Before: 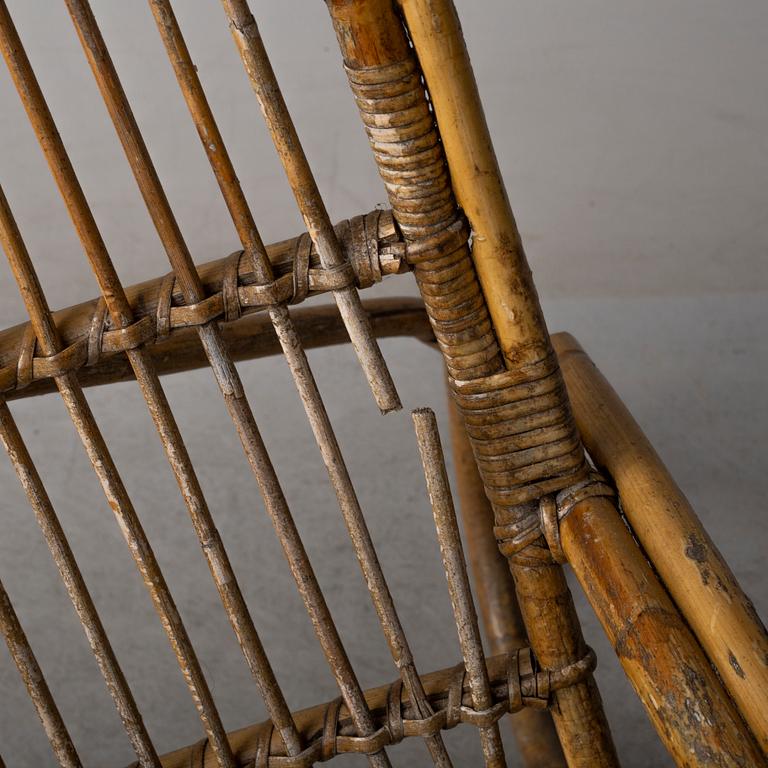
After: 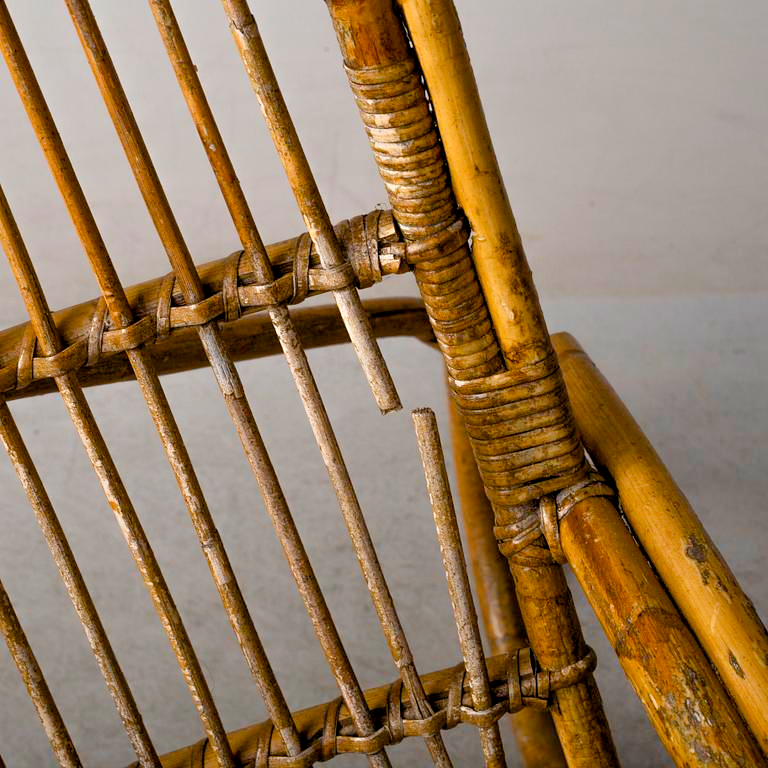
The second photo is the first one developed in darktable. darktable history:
contrast brightness saturation: contrast 0.07
exposure: black level correction 0, exposure 0.5 EV, compensate exposure bias true, compensate highlight preservation false
tone equalizer: on, module defaults
color balance rgb: global offset › luminance -0.477%, perceptual saturation grading › global saturation 20%, perceptual saturation grading › highlights -24.878%, perceptual saturation grading › shadows 49.578%, perceptual brilliance grading › mid-tones 11.041%, perceptual brilliance grading › shadows 14.429%, global vibrance 20%
